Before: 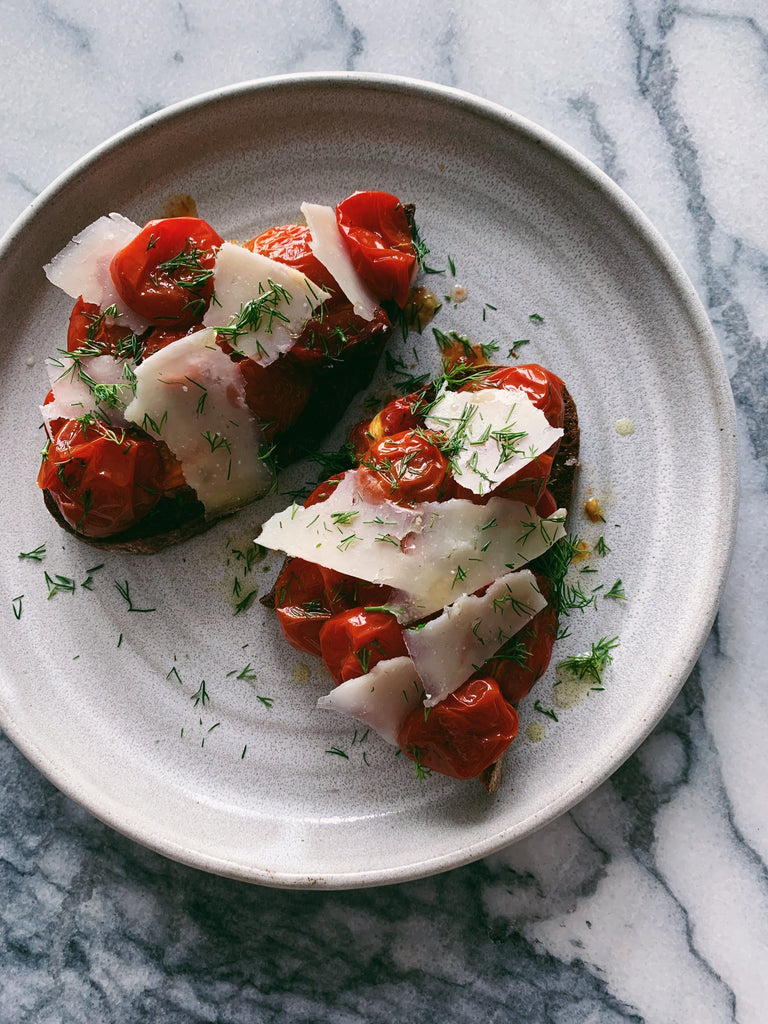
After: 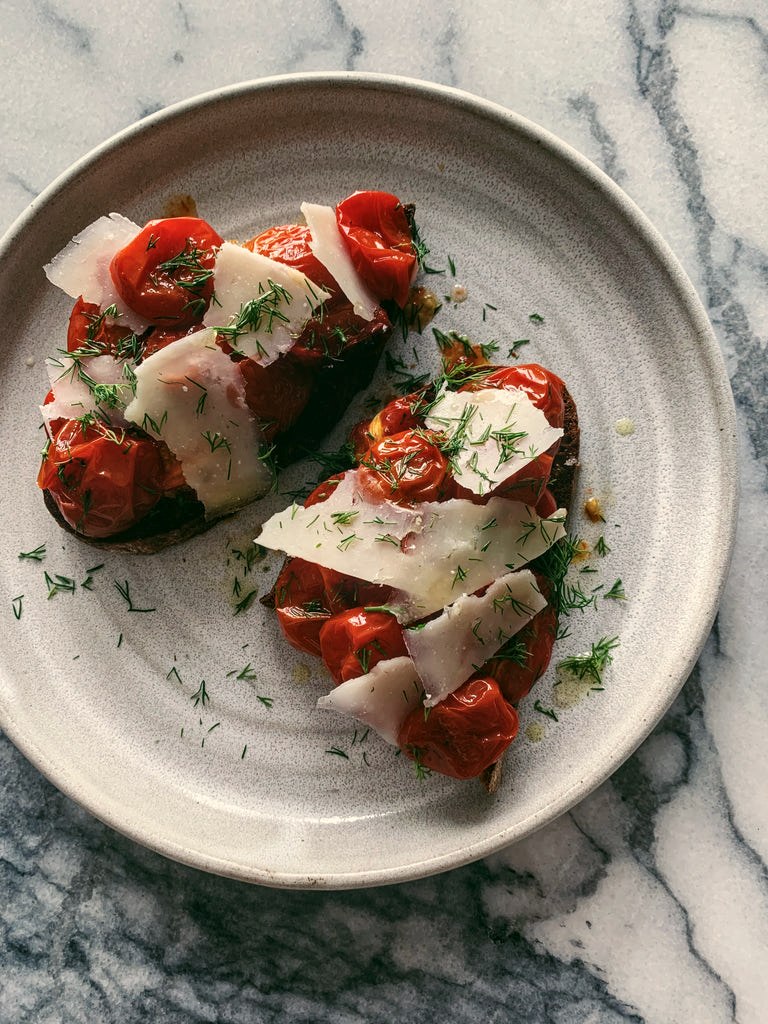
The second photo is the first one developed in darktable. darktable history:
local contrast: on, module defaults
white balance: red 1.029, blue 0.92
color zones: curves: ch0 [(0.25, 0.5) (0.428, 0.473) (0.75, 0.5)]; ch1 [(0.243, 0.479) (0.398, 0.452) (0.75, 0.5)]
